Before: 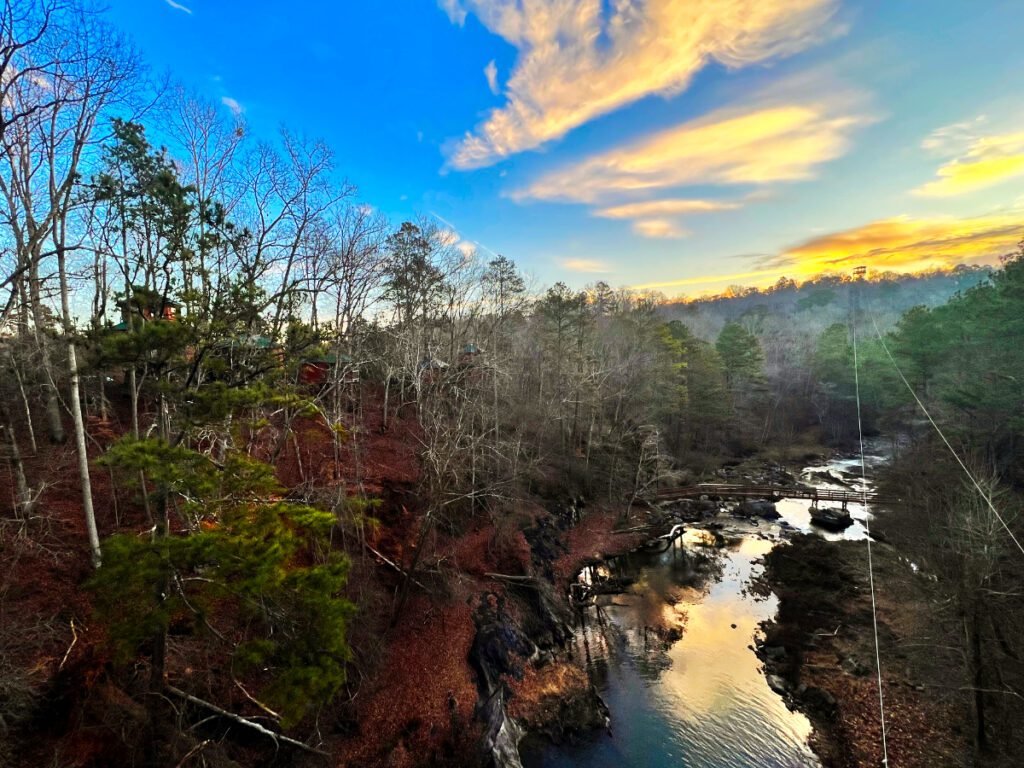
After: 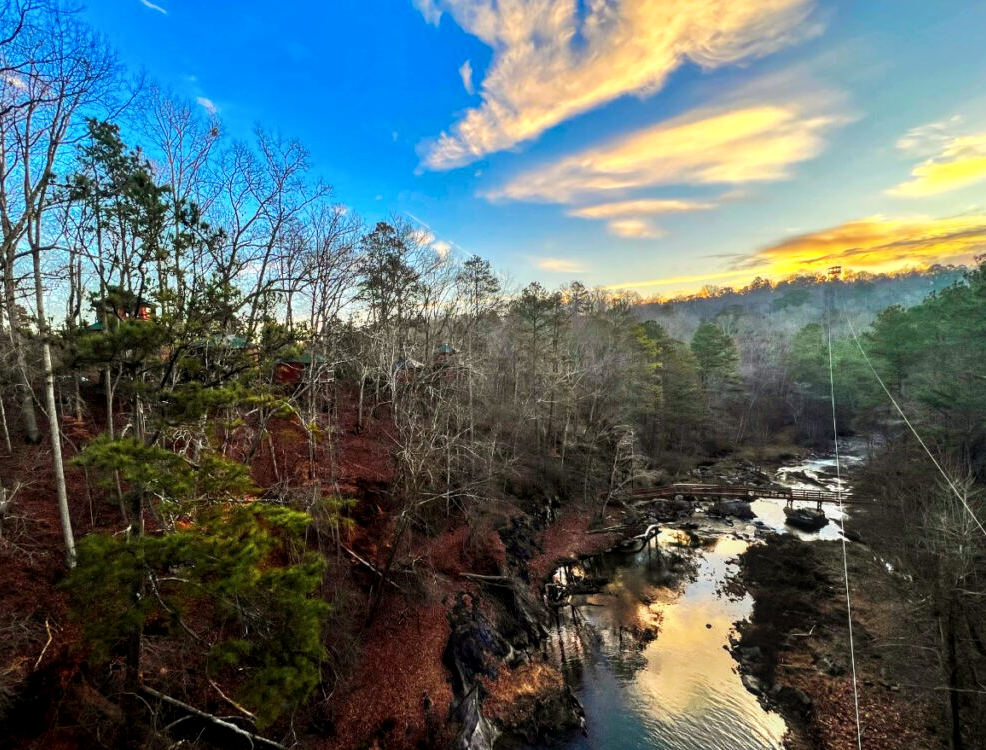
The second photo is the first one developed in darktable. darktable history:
crop and rotate: left 2.536%, right 1.107%, bottom 2.246%
local contrast: on, module defaults
